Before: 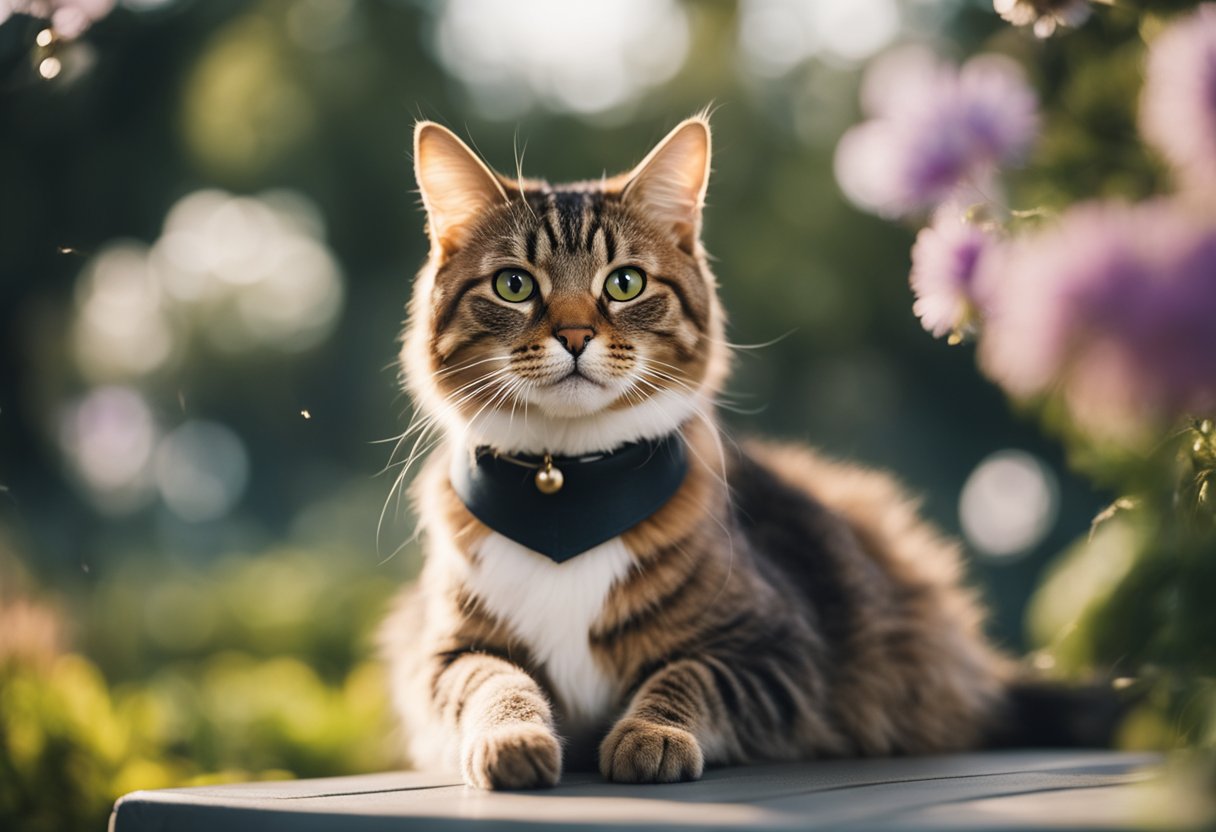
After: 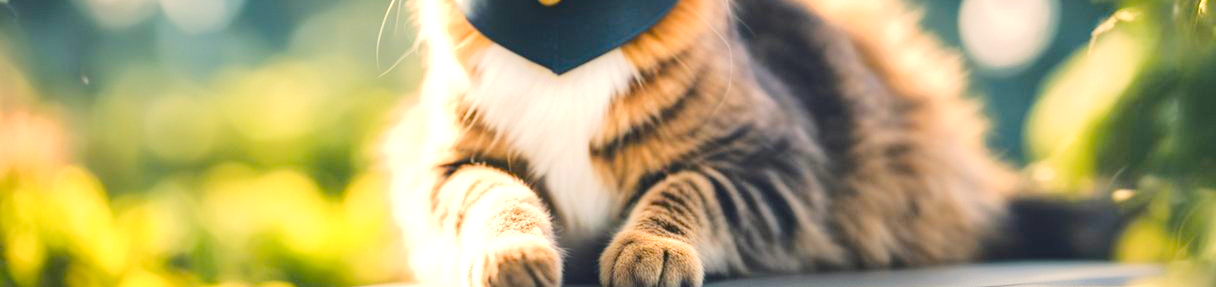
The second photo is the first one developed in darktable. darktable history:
tone curve: curves: ch0 [(0, 0) (0.003, 0.021) (0.011, 0.033) (0.025, 0.059) (0.044, 0.097) (0.069, 0.141) (0.1, 0.186) (0.136, 0.237) (0.177, 0.298) (0.224, 0.378) (0.277, 0.47) (0.335, 0.542) (0.399, 0.605) (0.468, 0.678) (0.543, 0.724) (0.623, 0.787) (0.709, 0.829) (0.801, 0.875) (0.898, 0.912) (1, 1)]
exposure: black level correction 0, exposure 0.703 EV, compensate highlight preservation false
crop and rotate: top 58.746%, bottom 6.748%
shadows and highlights: shadows 31.43, highlights -32.49, soften with gaussian
color balance rgb: shadows lift › luminance -9.332%, highlights gain › chroma 3.06%, highlights gain › hue 77.17°, linear chroma grading › global chroma 2.8%, perceptual saturation grading › global saturation 20%, perceptual saturation grading › highlights -25%, perceptual saturation grading › shadows 24.092%
